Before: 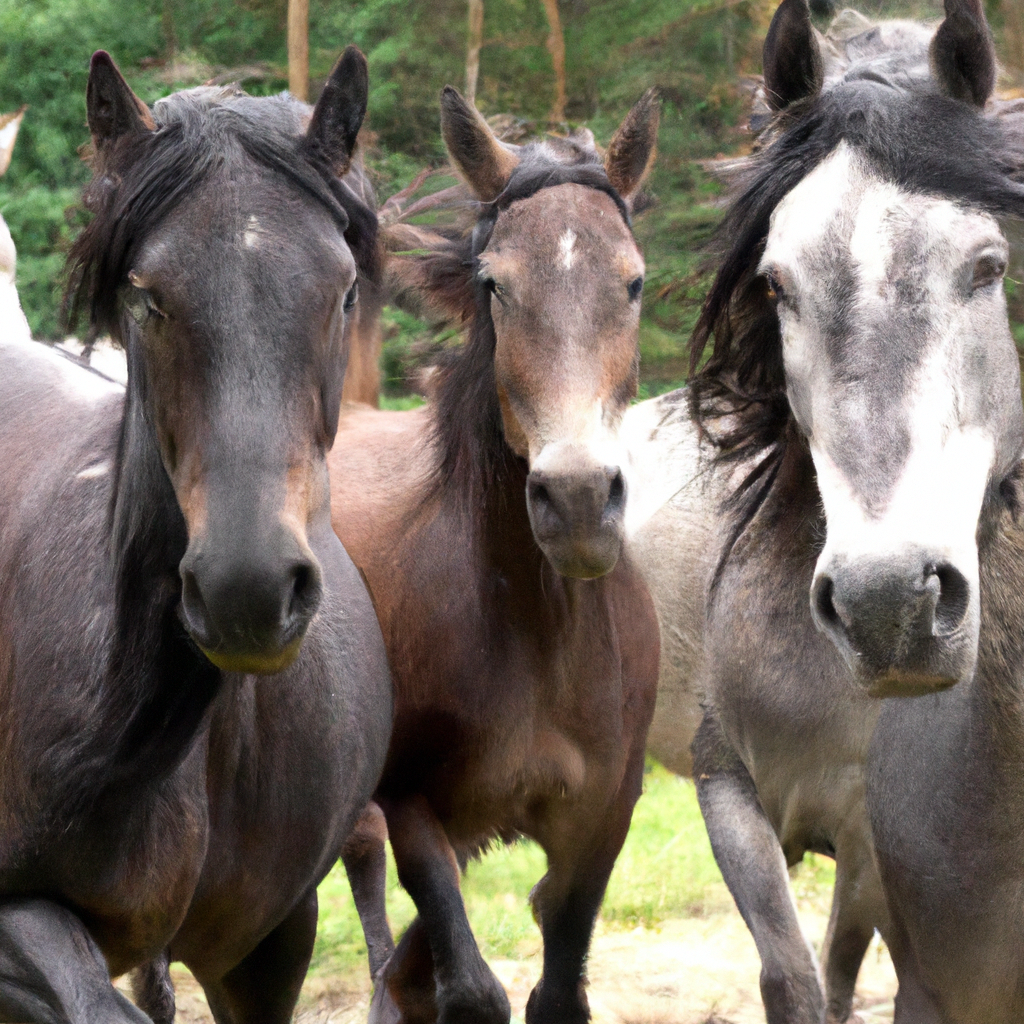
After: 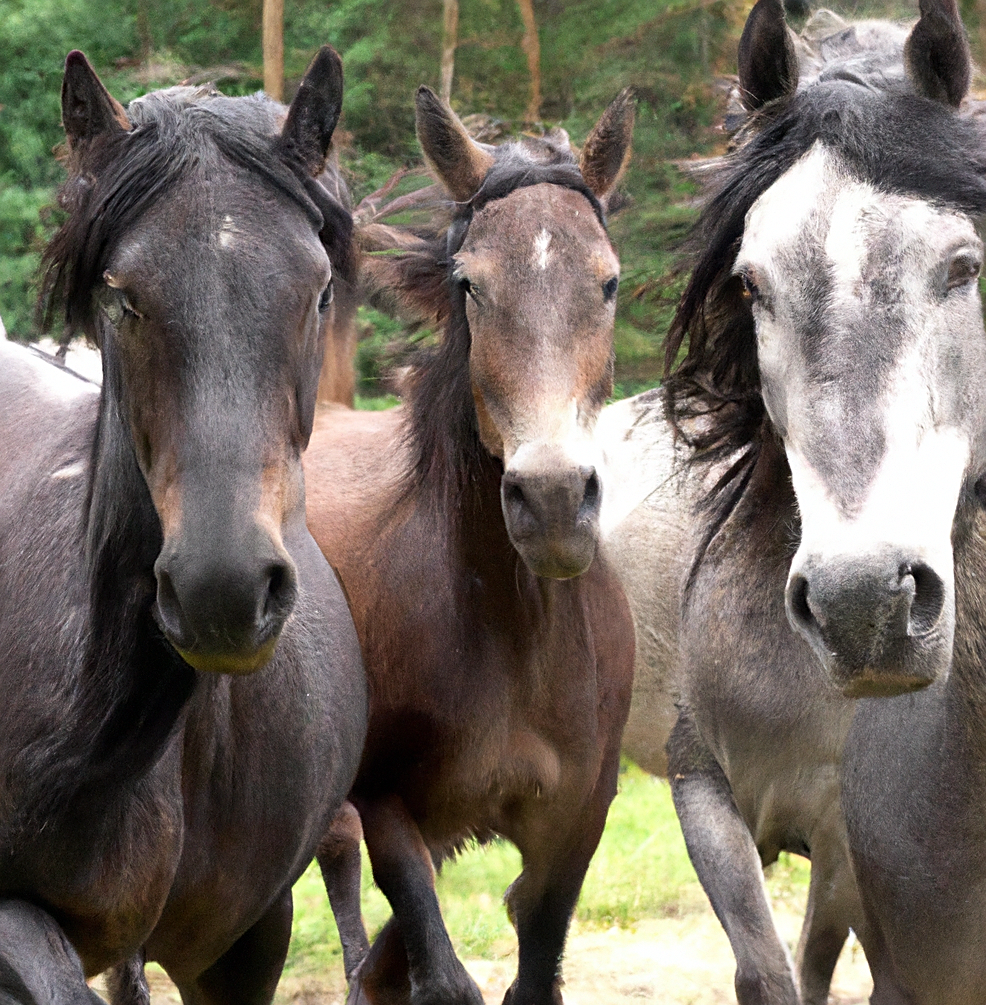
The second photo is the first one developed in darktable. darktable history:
crop and rotate: left 2.507%, right 1.174%, bottom 1.796%
sharpen: on, module defaults
